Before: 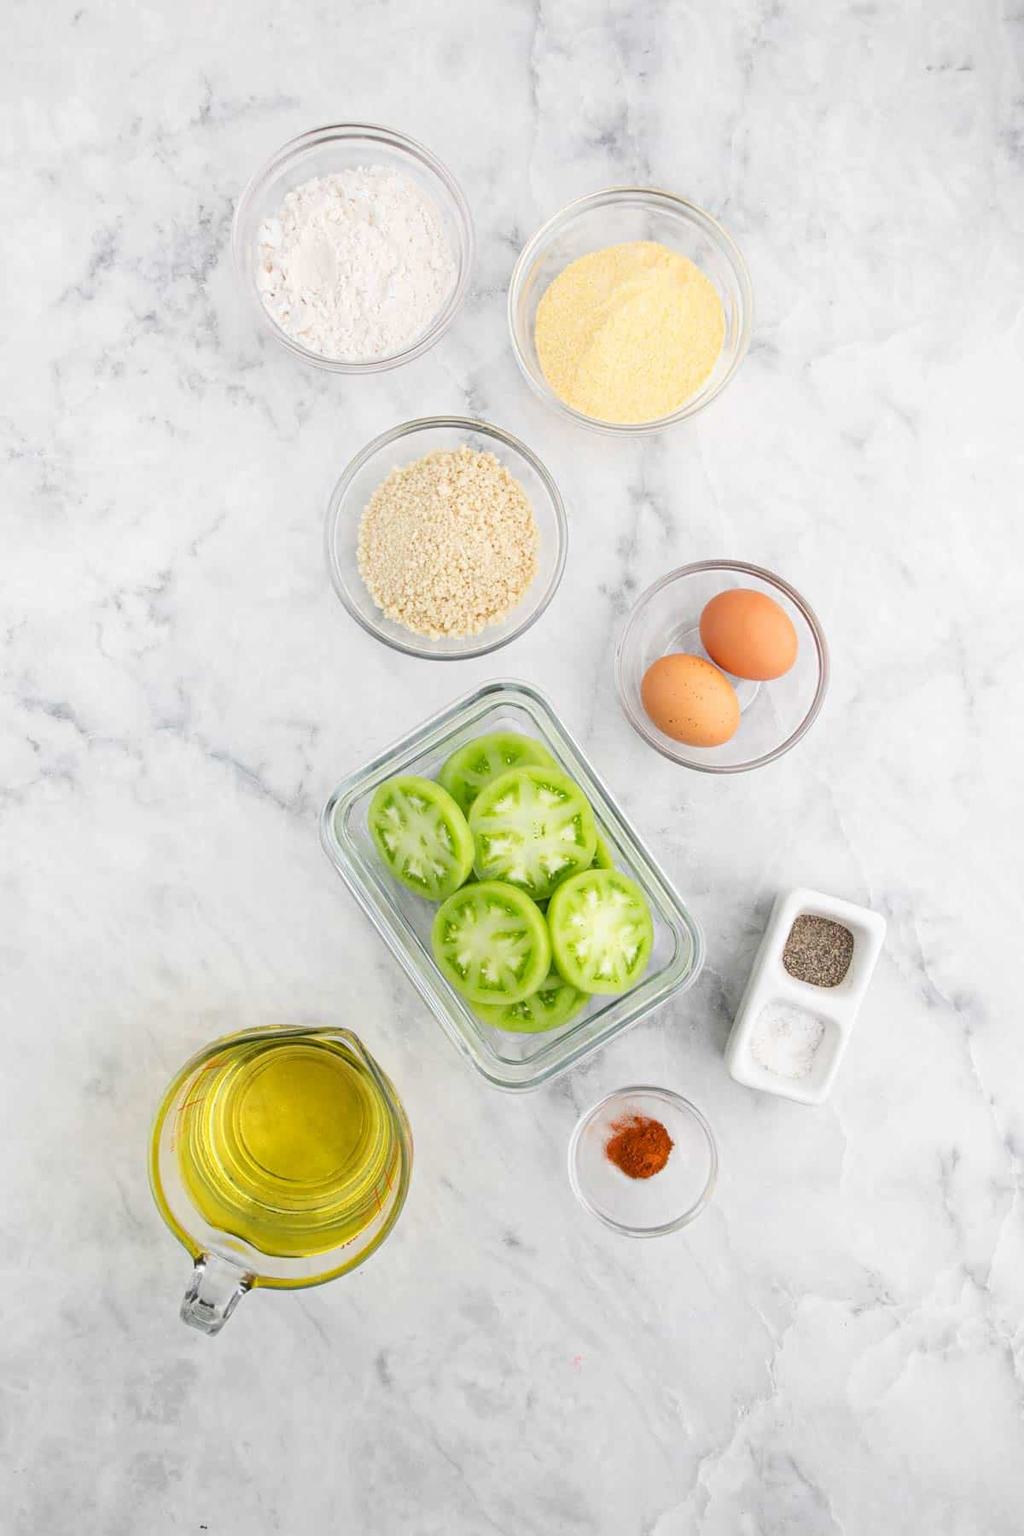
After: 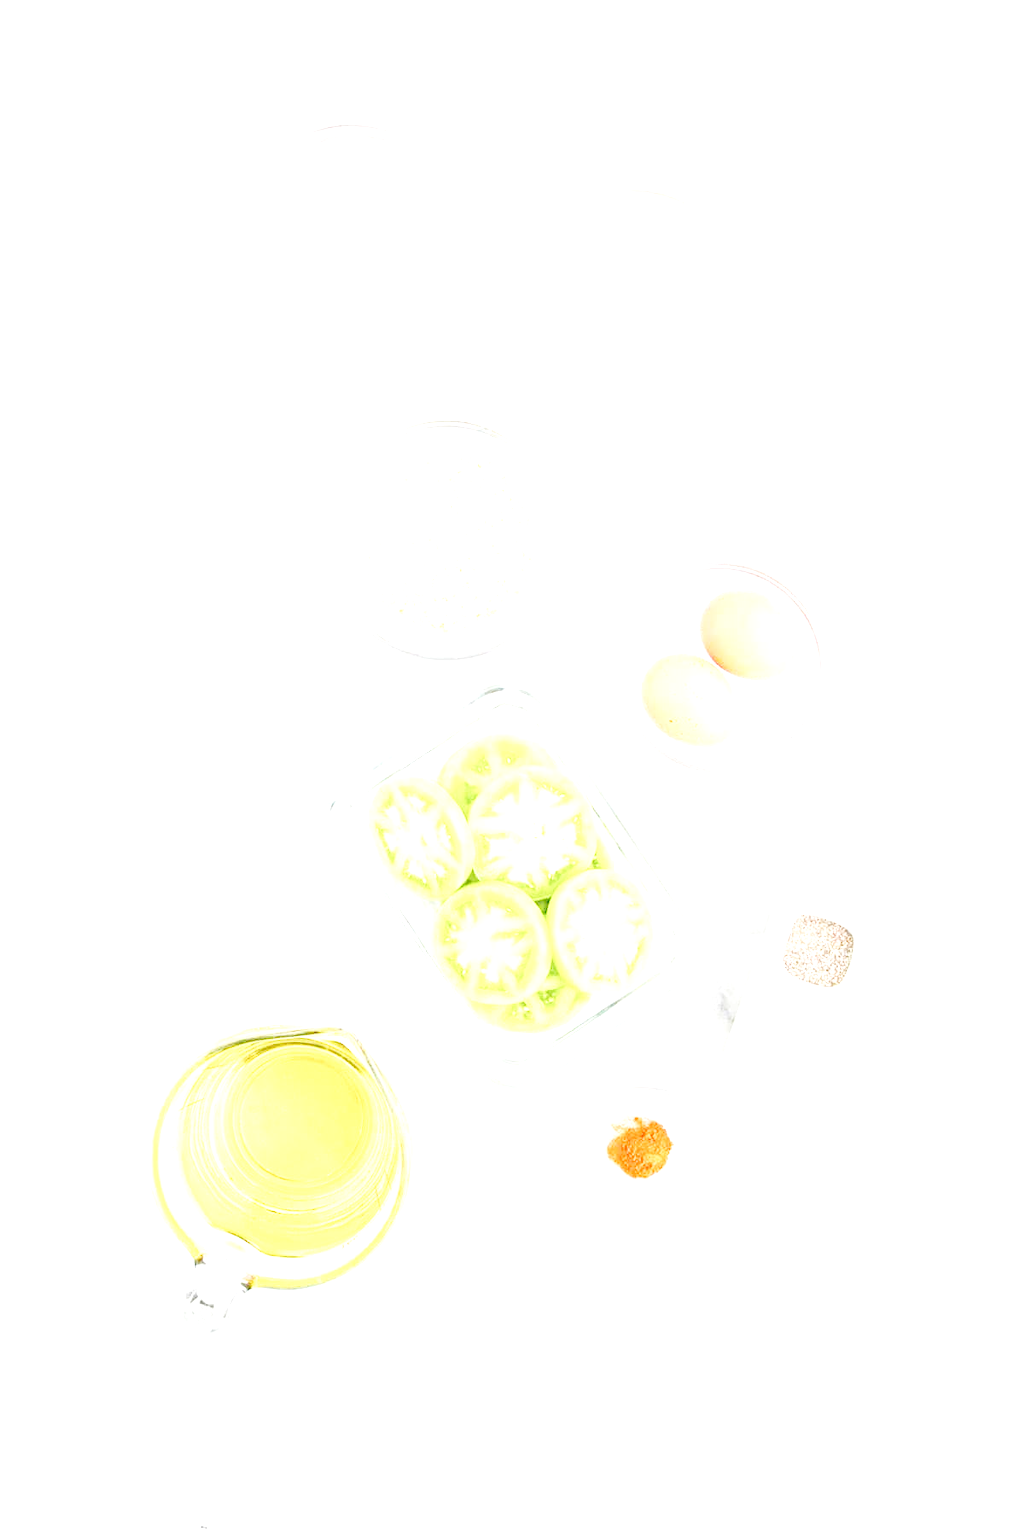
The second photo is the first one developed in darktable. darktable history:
exposure: exposure 2.24 EV, compensate highlight preservation false
base curve: curves: ch0 [(0, 0.007) (0.028, 0.063) (0.121, 0.311) (0.46, 0.743) (0.859, 0.957) (1, 1)], preserve colors none
